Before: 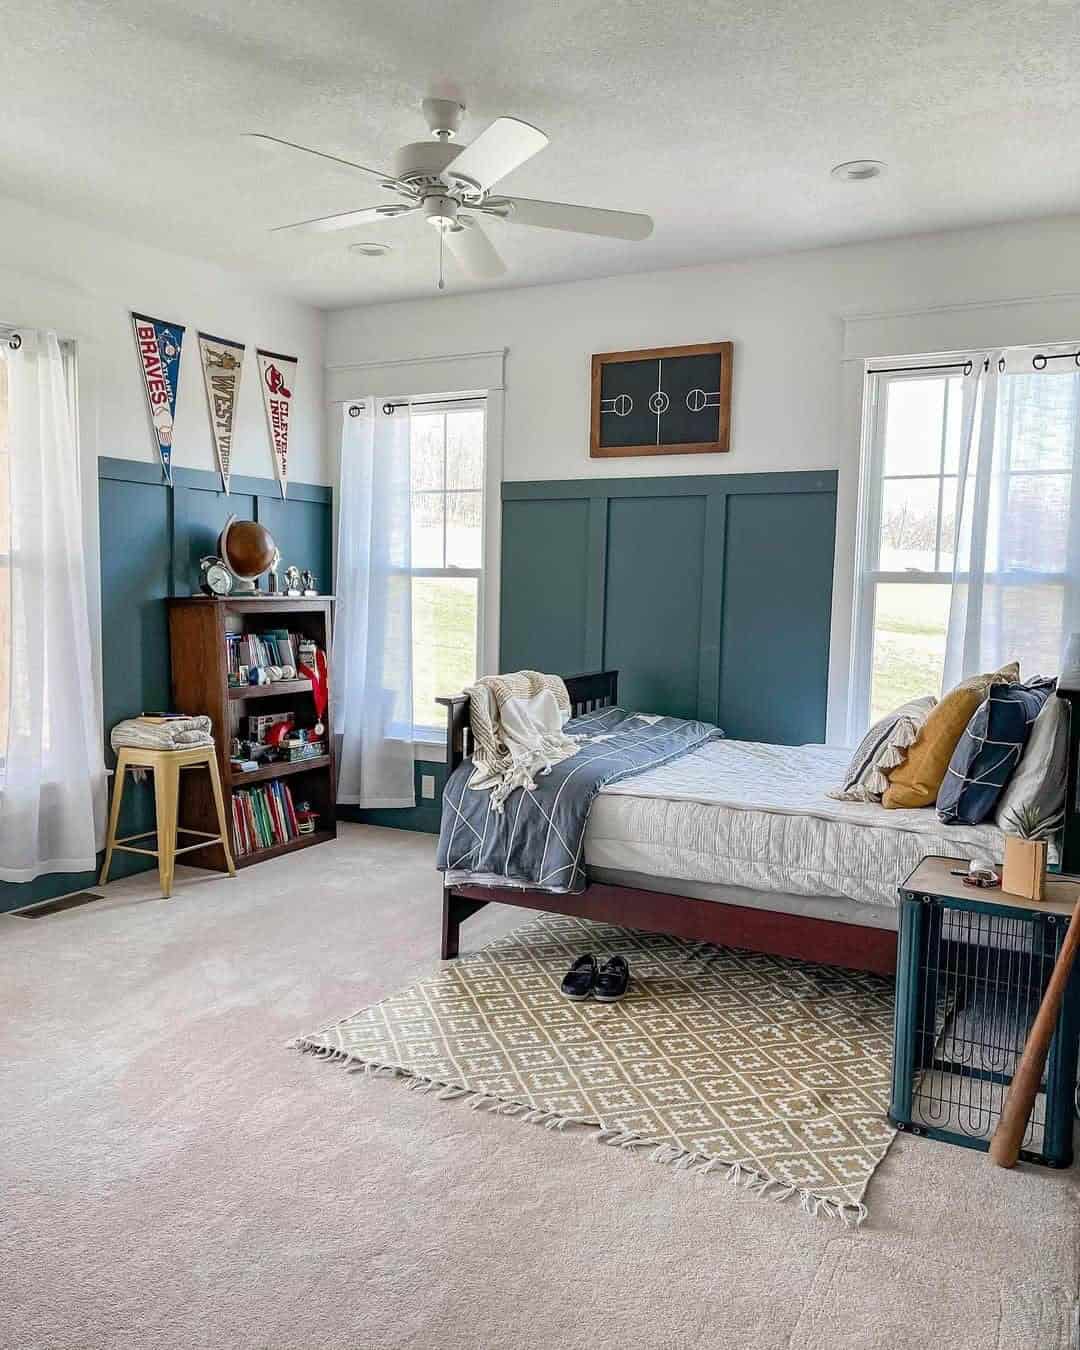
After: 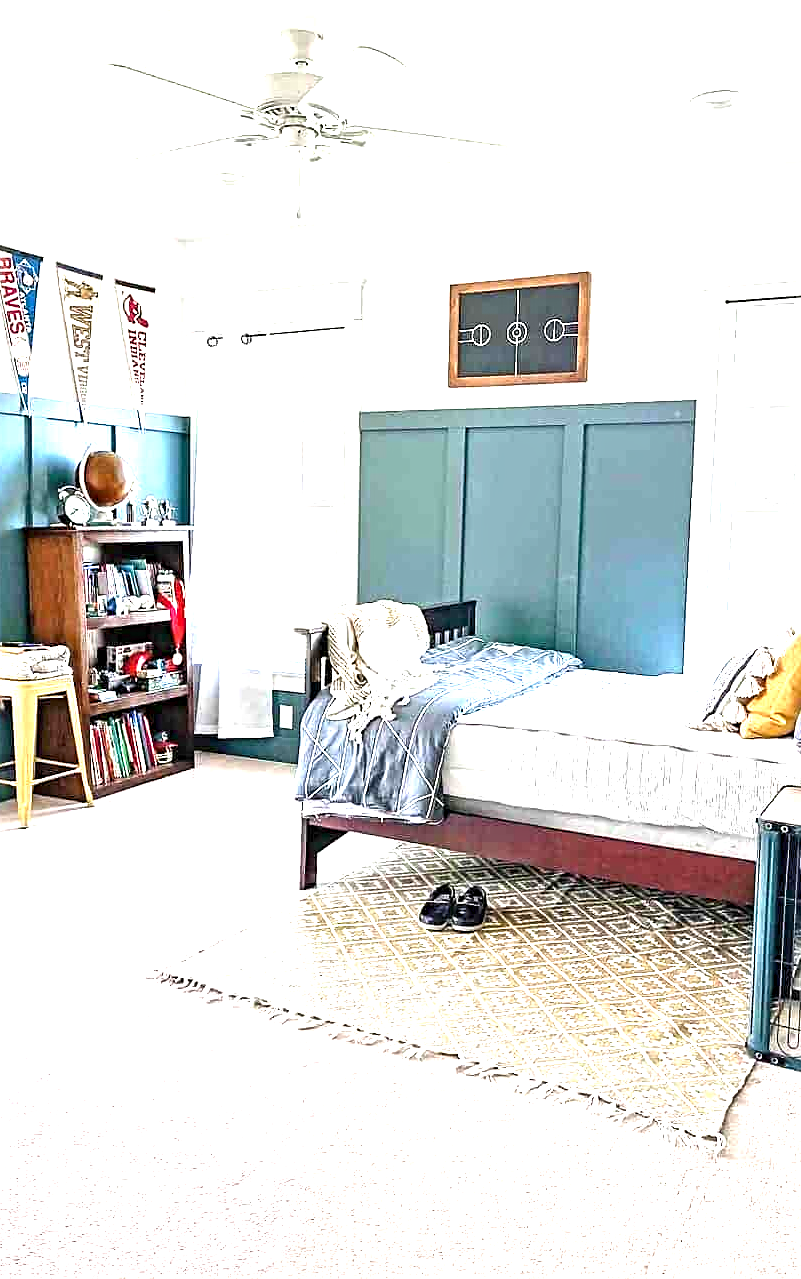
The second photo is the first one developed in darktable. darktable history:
sharpen: on, module defaults
levels: levels [0, 0.492, 0.984]
crop and rotate: left 13.15%, top 5.251%, right 12.609%
exposure: black level correction 0, exposure 1.975 EV, compensate exposure bias true, compensate highlight preservation false
contrast equalizer: y [[0.5, 0.5, 0.544, 0.569, 0.5, 0.5], [0.5 ×6], [0.5 ×6], [0 ×6], [0 ×6]]
